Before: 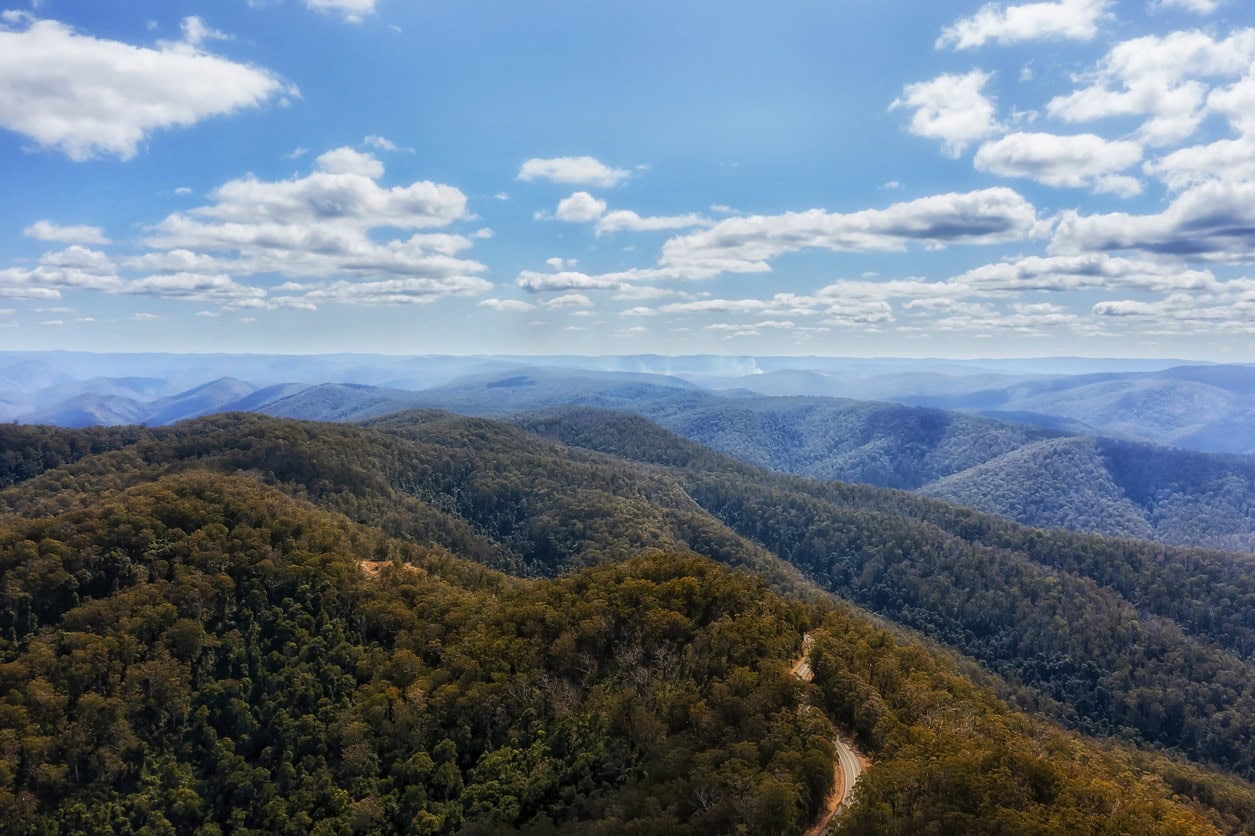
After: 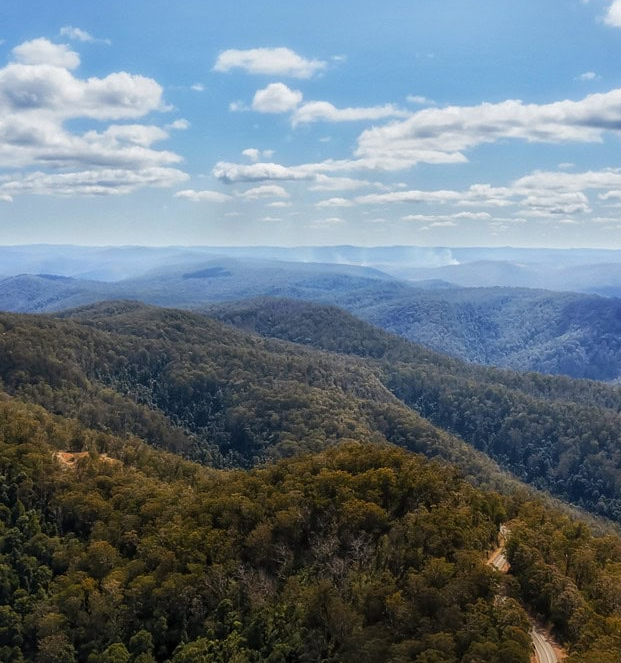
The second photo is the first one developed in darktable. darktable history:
crop and rotate: angle 0.019°, left 24.232%, top 13.096%, right 26.246%, bottom 7.494%
